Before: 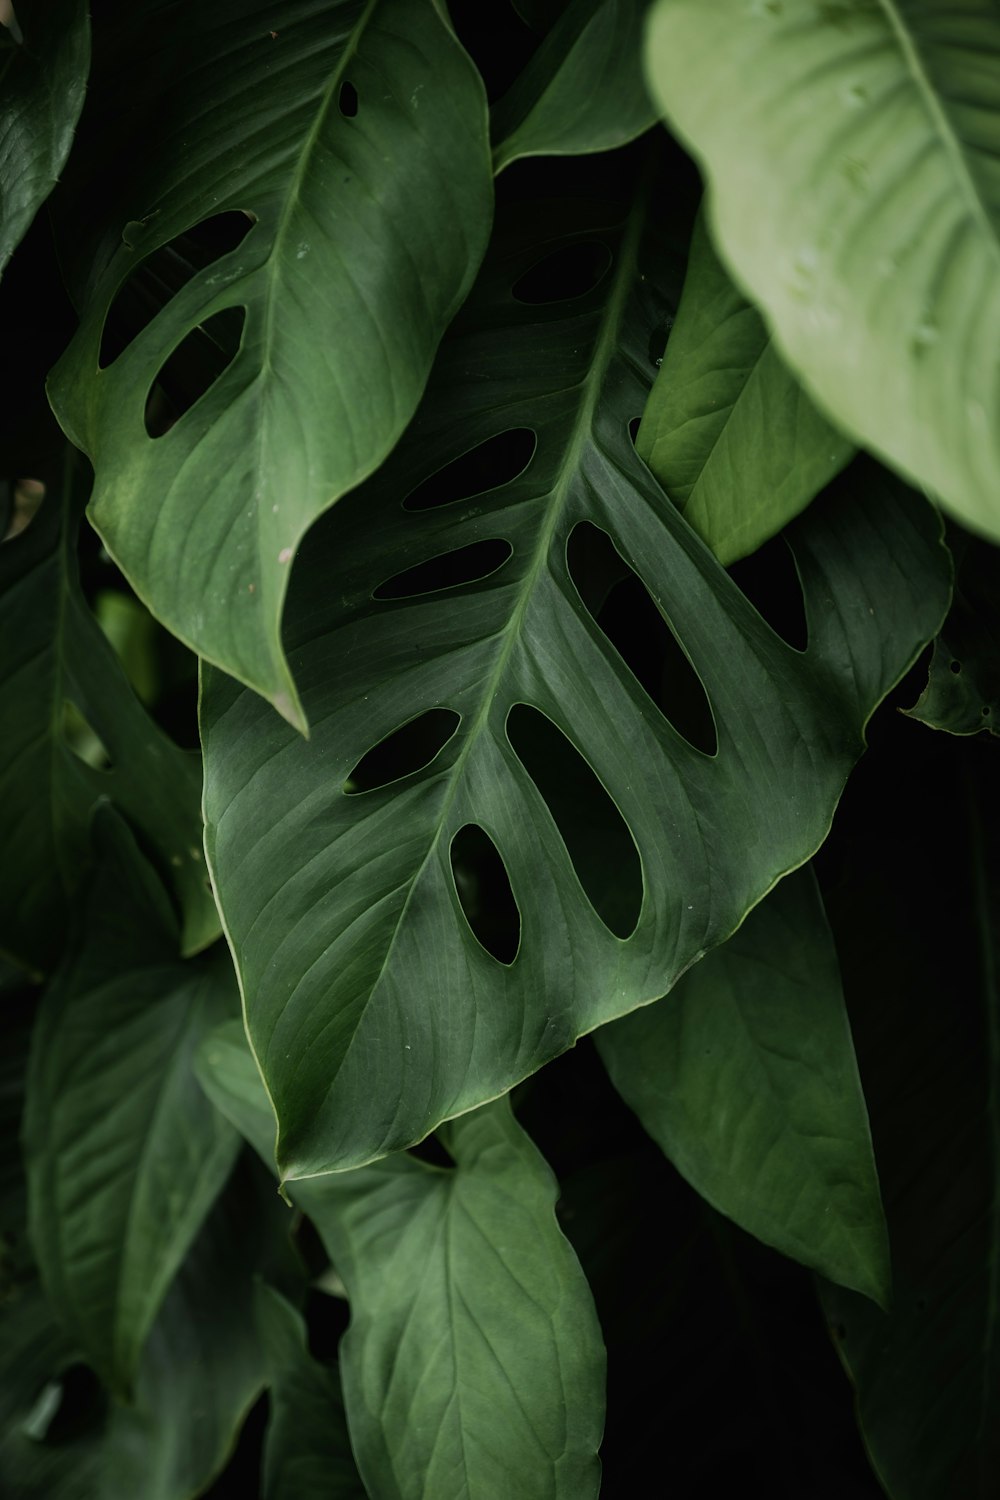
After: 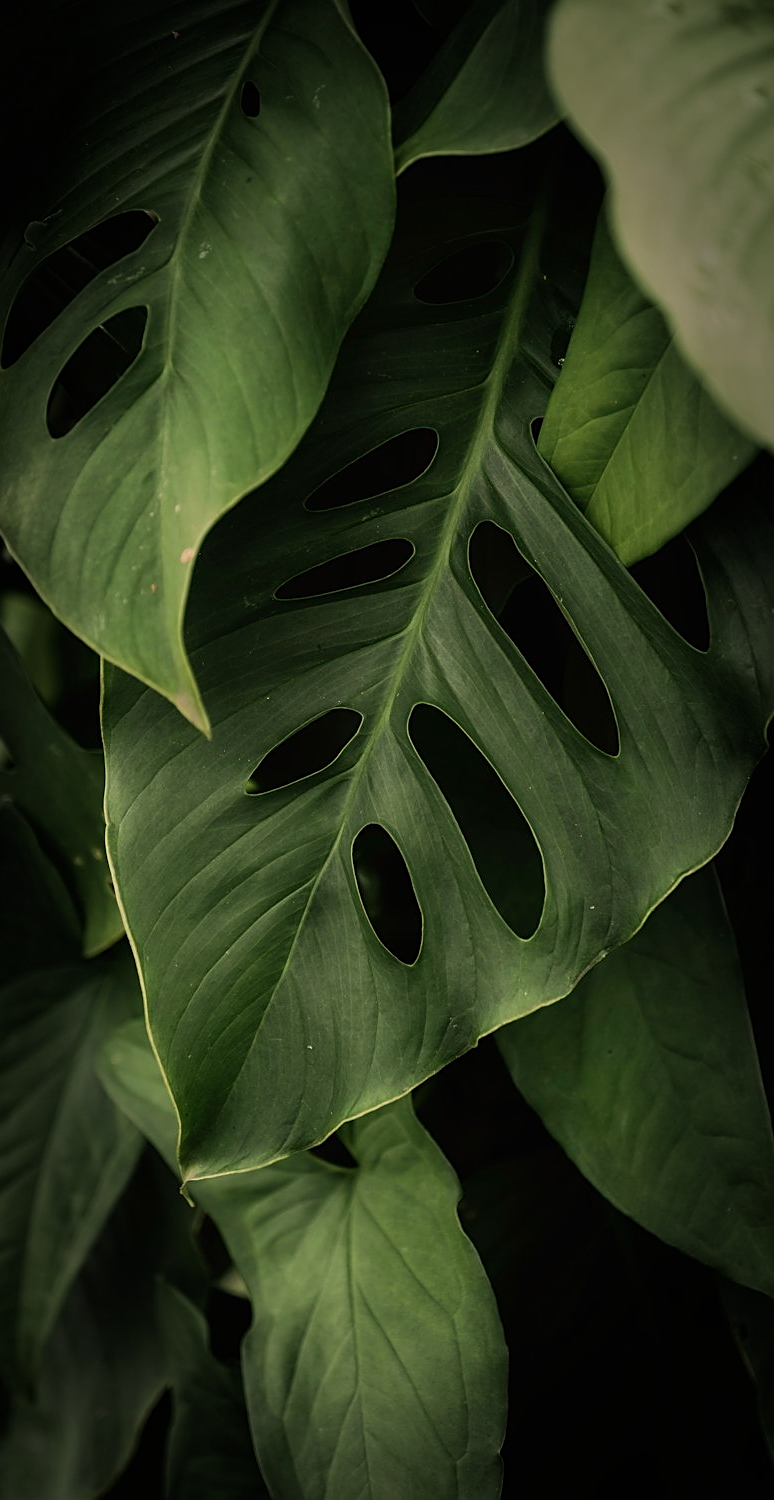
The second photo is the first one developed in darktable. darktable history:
crop: left 9.88%, right 12.664%
sharpen: on, module defaults
white balance: red 1.123, blue 0.83
vignetting: fall-off start 66.7%, fall-off radius 39.74%, brightness -0.576, saturation -0.258, automatic ratio true, width/height ratio 0.671, dithering 16-bit output
